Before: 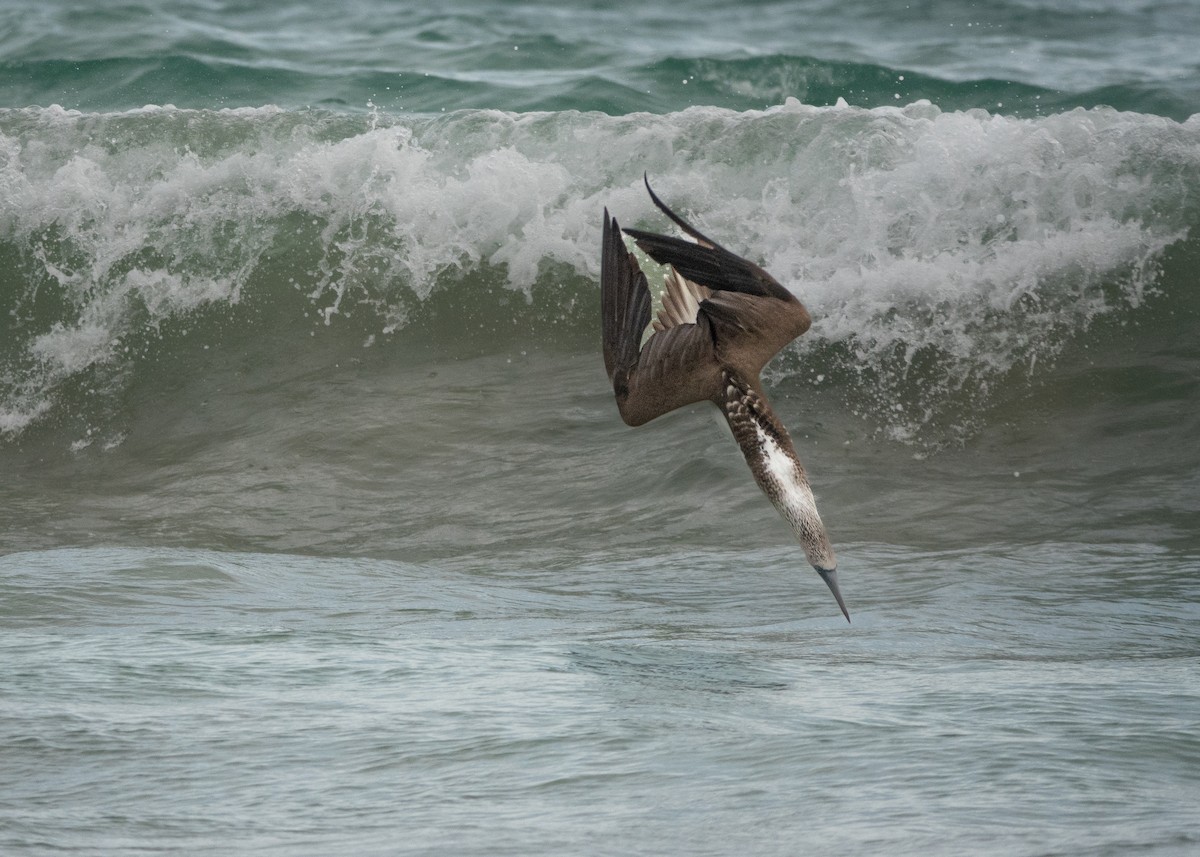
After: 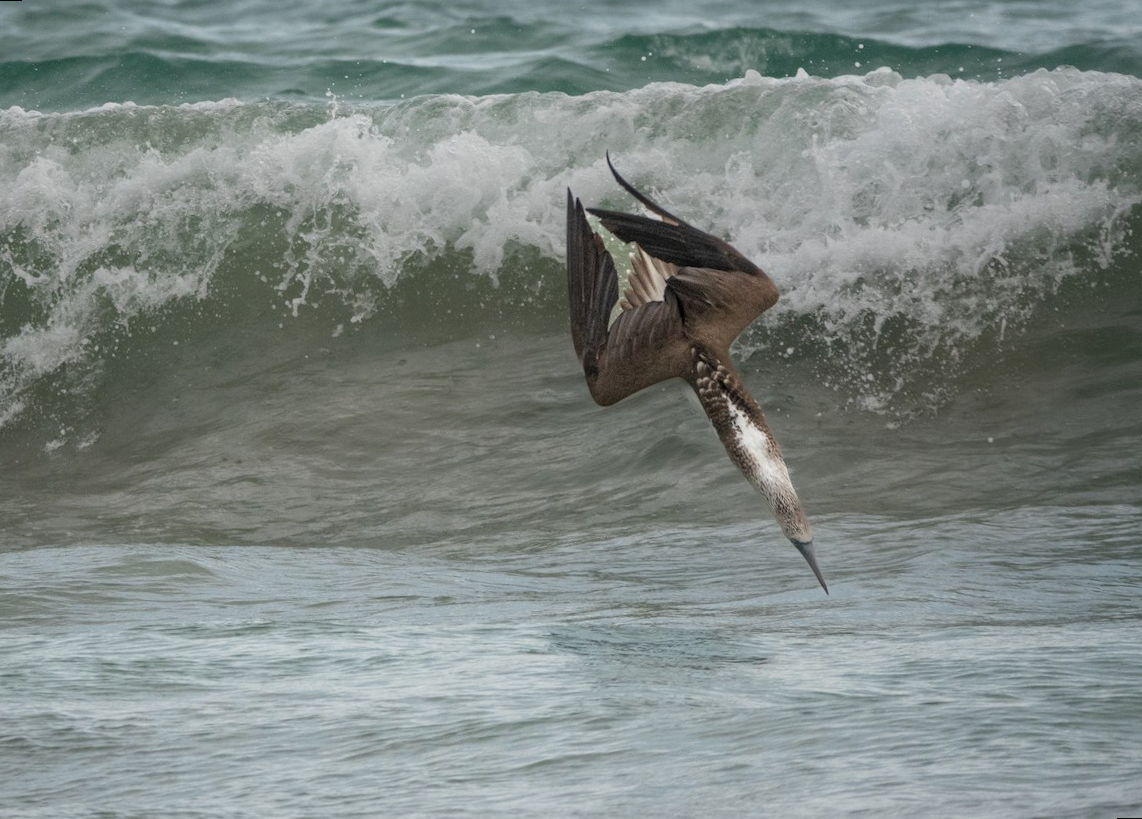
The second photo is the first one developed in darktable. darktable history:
rotate and perspective: rotation -2.12°, lens shift (vertical) 0.009, lens shift (horizontal) -0.008, automatic cropping original format, crop left 0.036, crop right 0.964, crop top 0.05, crop bottom 0.959
local contrast: detail 110%
